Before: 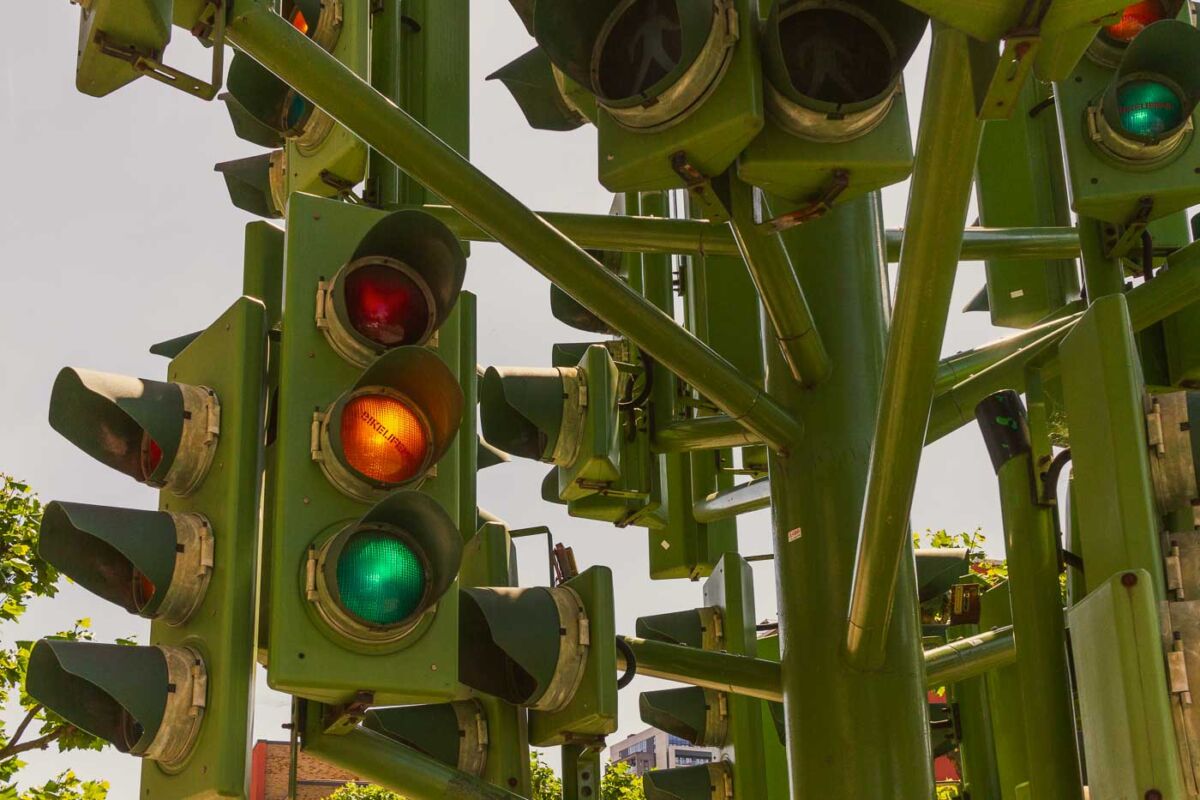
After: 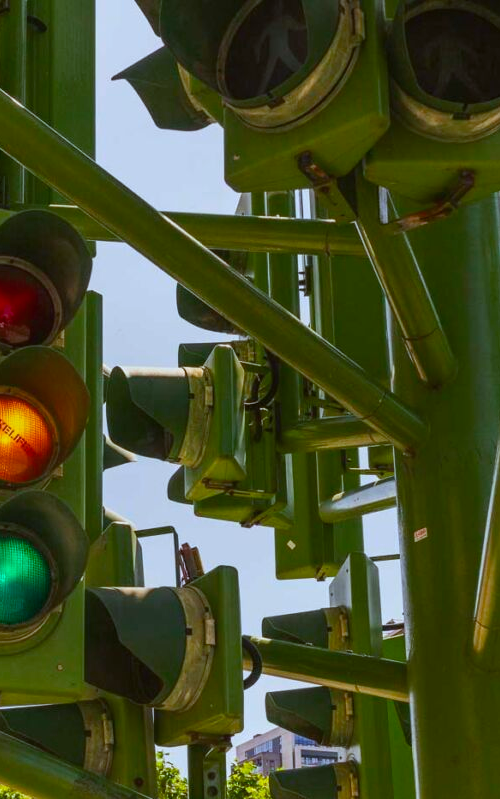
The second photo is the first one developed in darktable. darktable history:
color calibration: illuminant as shot in camera, x 0.378, y 0.381, temperature 4093.13 K, saturation algorithm version 1 (2020)
crop: left 31.229%, right 27.105%
color balance rgb: linear chroma grading › shadows -8%, linear chroma grading › global chroma 10%, perceptual saturation grading › global saturation 2%, perceptual saturation grading › highlights -2%, perceptual saturation grading › mid-tones 4%, perceptual saturation grading › shadows 8%, perceptual brilliance grading › global brilliance 2%, perceptual brilliance grading › highlights -4%, global vibrance 16%, saturation formula JzAzBz (2021)
